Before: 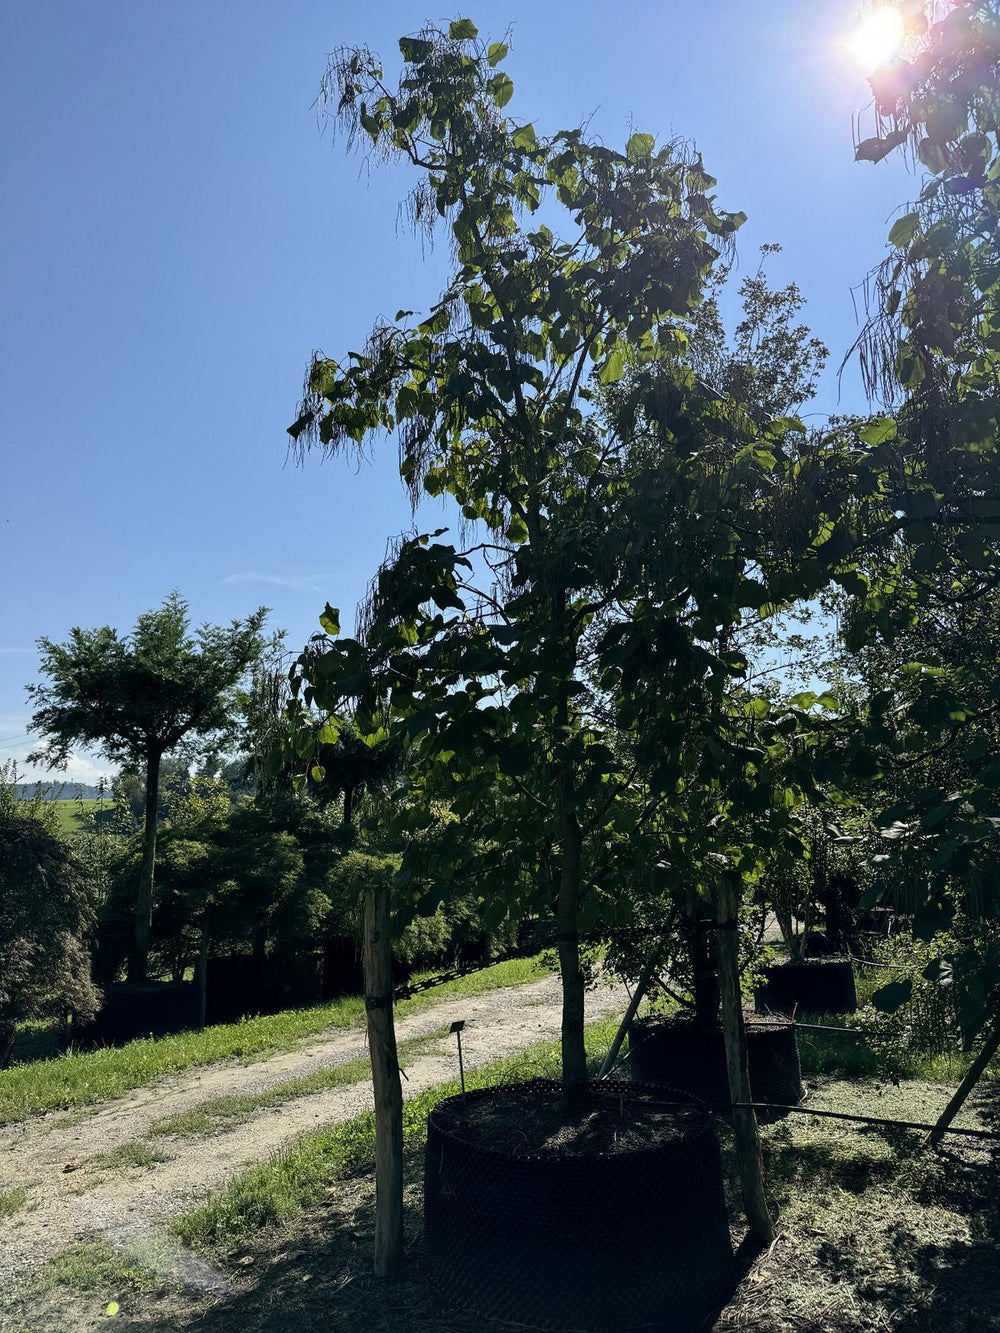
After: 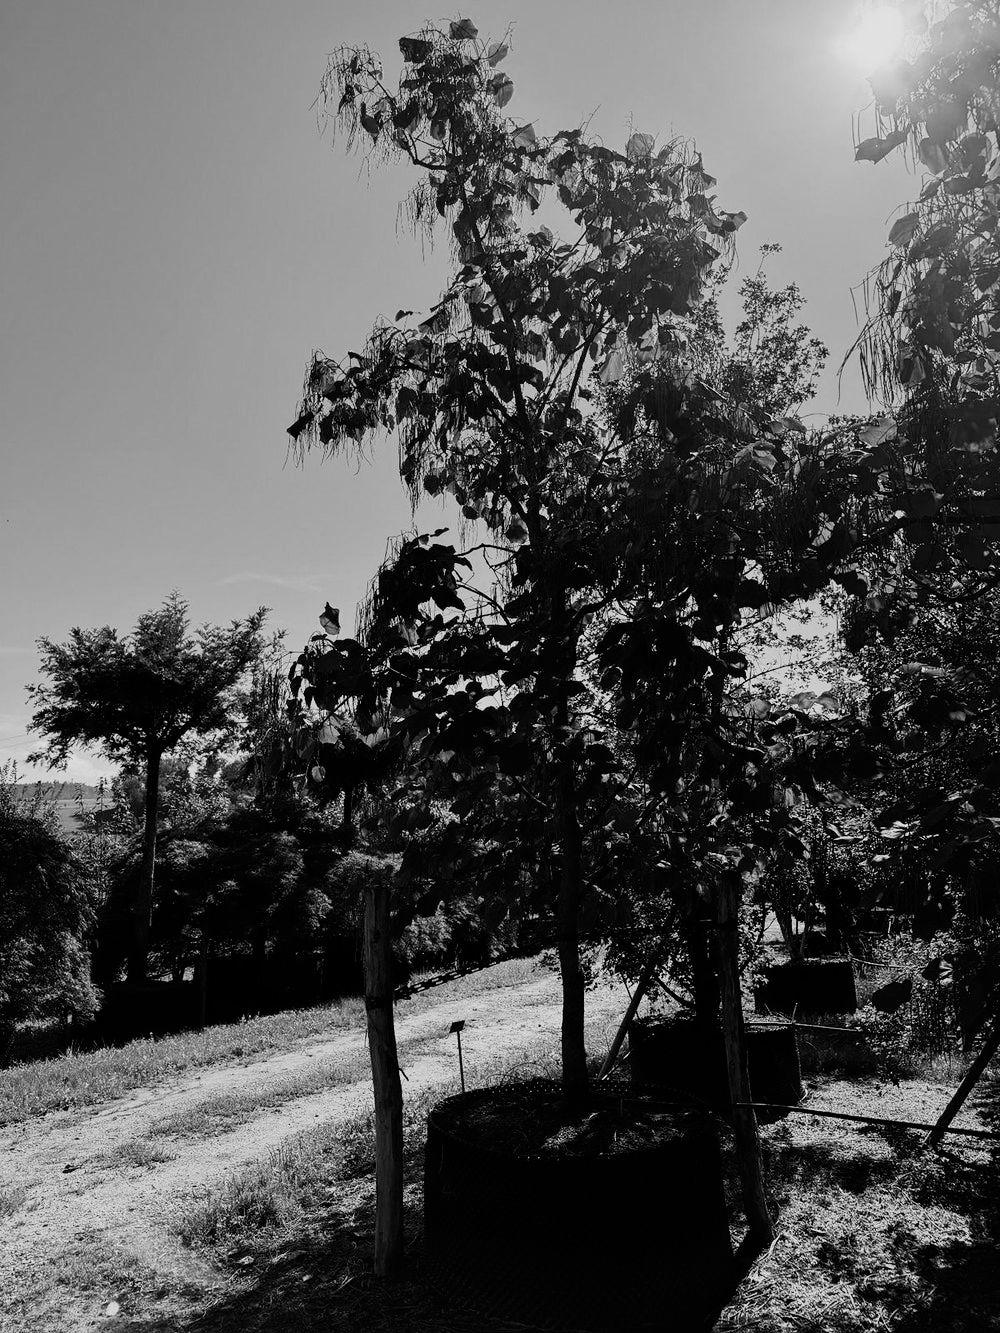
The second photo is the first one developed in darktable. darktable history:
monochrome: a -4.13, b 5.16, size 1
filmic rgb: black relative exposure -7.5 EV, white relative exposure 5 EV, hardness 3.31, contrast 1.3, contrast in shadows safe
